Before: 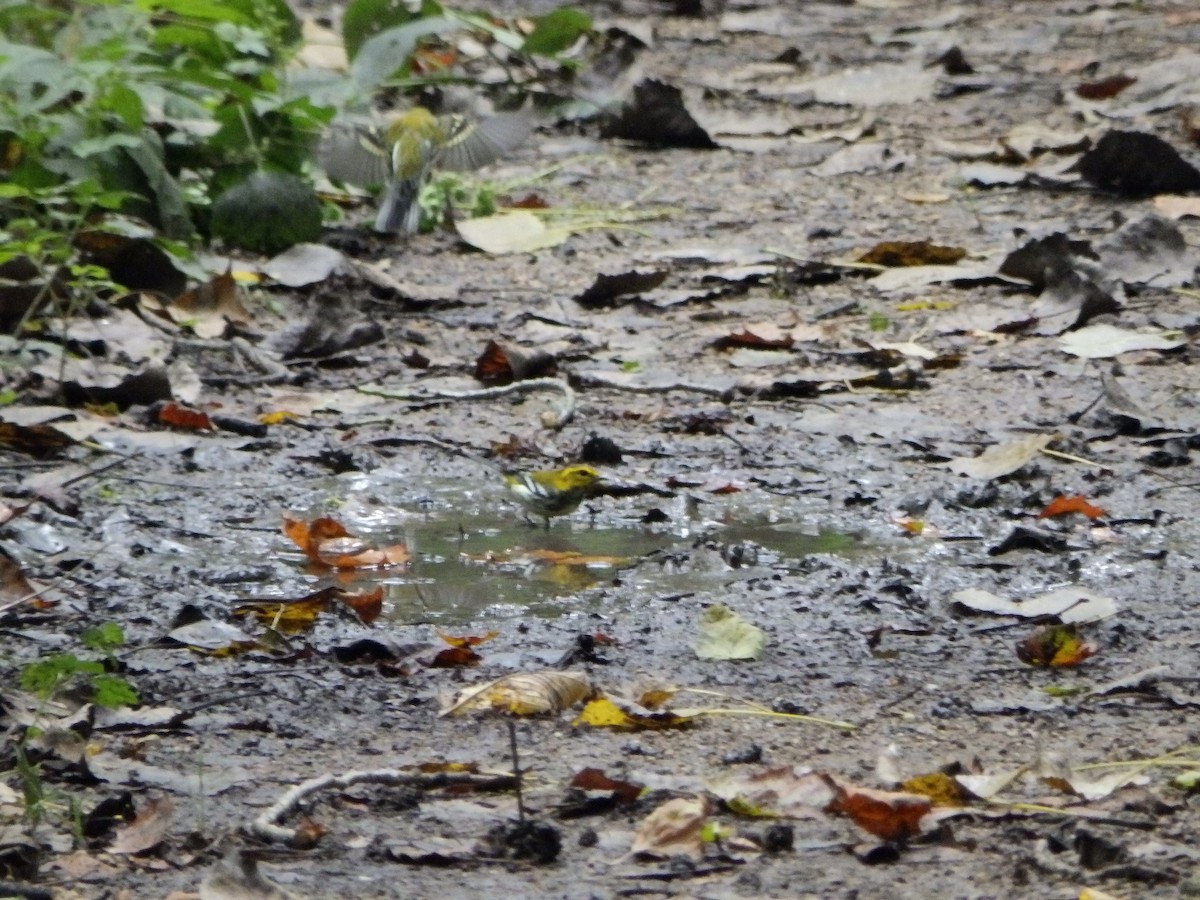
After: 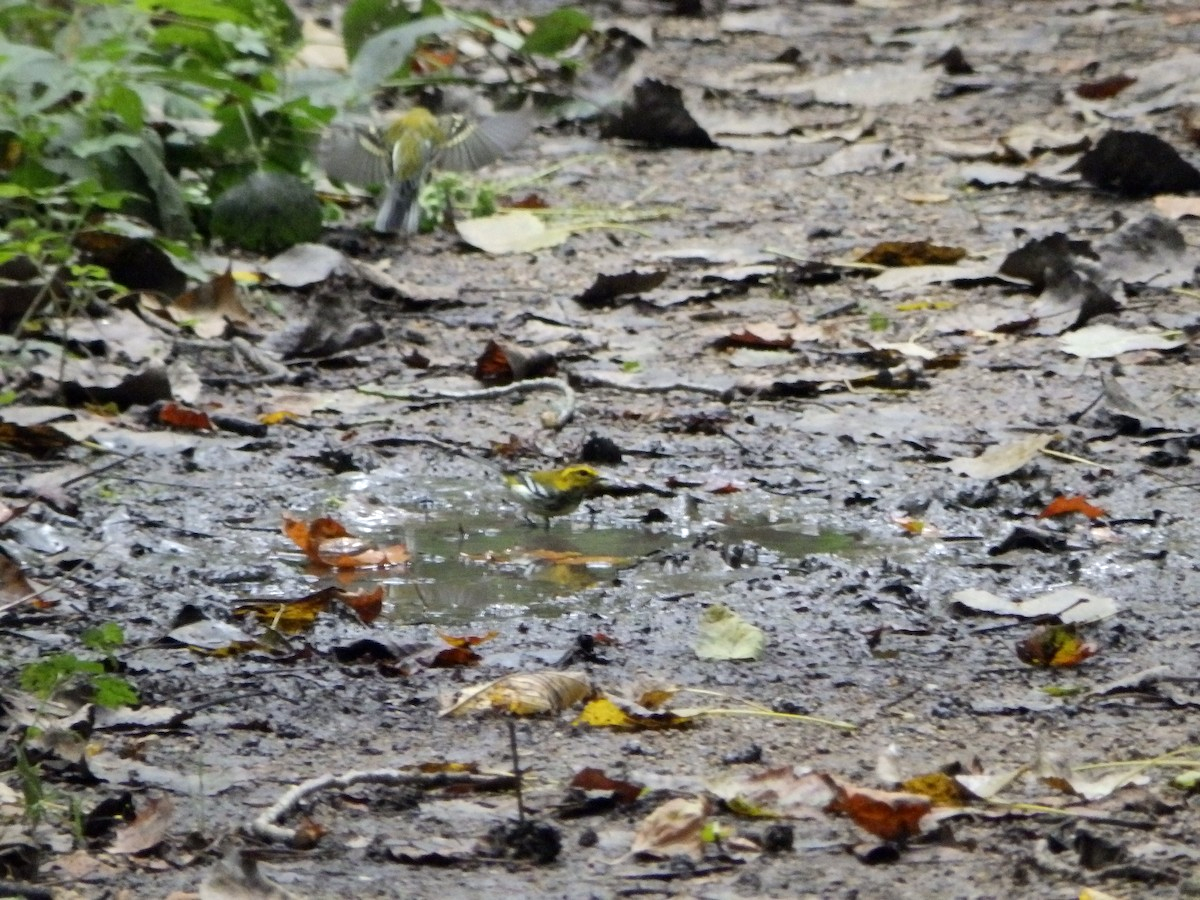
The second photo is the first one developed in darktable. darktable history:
exposure: black level correction 0.001, exposure 0.14 EV, compensate highlight preservation false
sharpen: radius 2.883, amount 0.868, threshold 47.523
